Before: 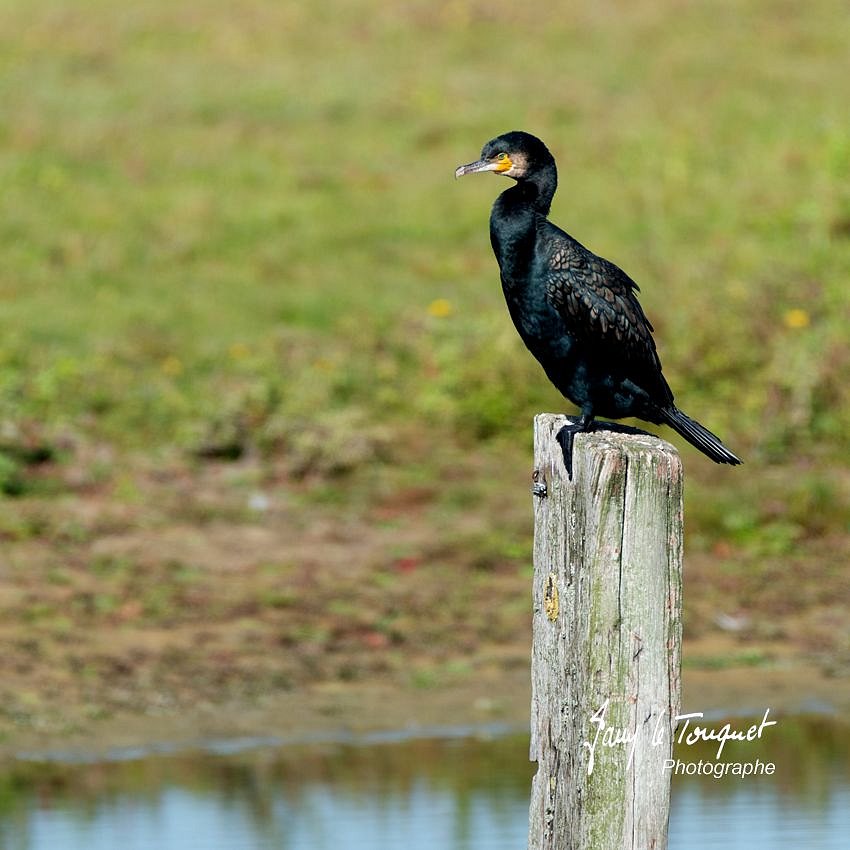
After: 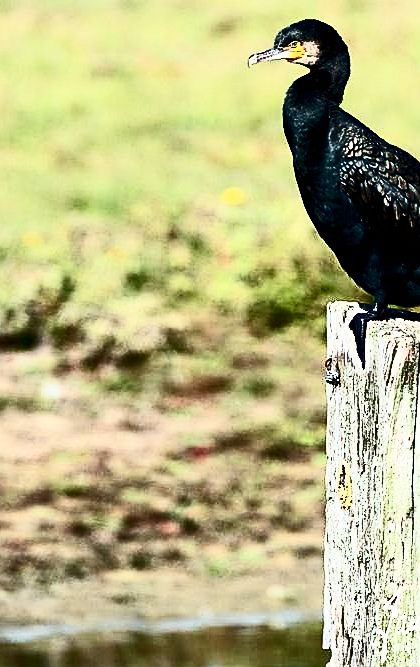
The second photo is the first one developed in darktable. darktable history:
crop and rotate: angle 0.02°, left 24.353%, top 13.219%, right 26.156%, bottom 8.224%
sharpen: on, module defaults
contrast brightness saturation: contrast 0.93, brightness 0.2
